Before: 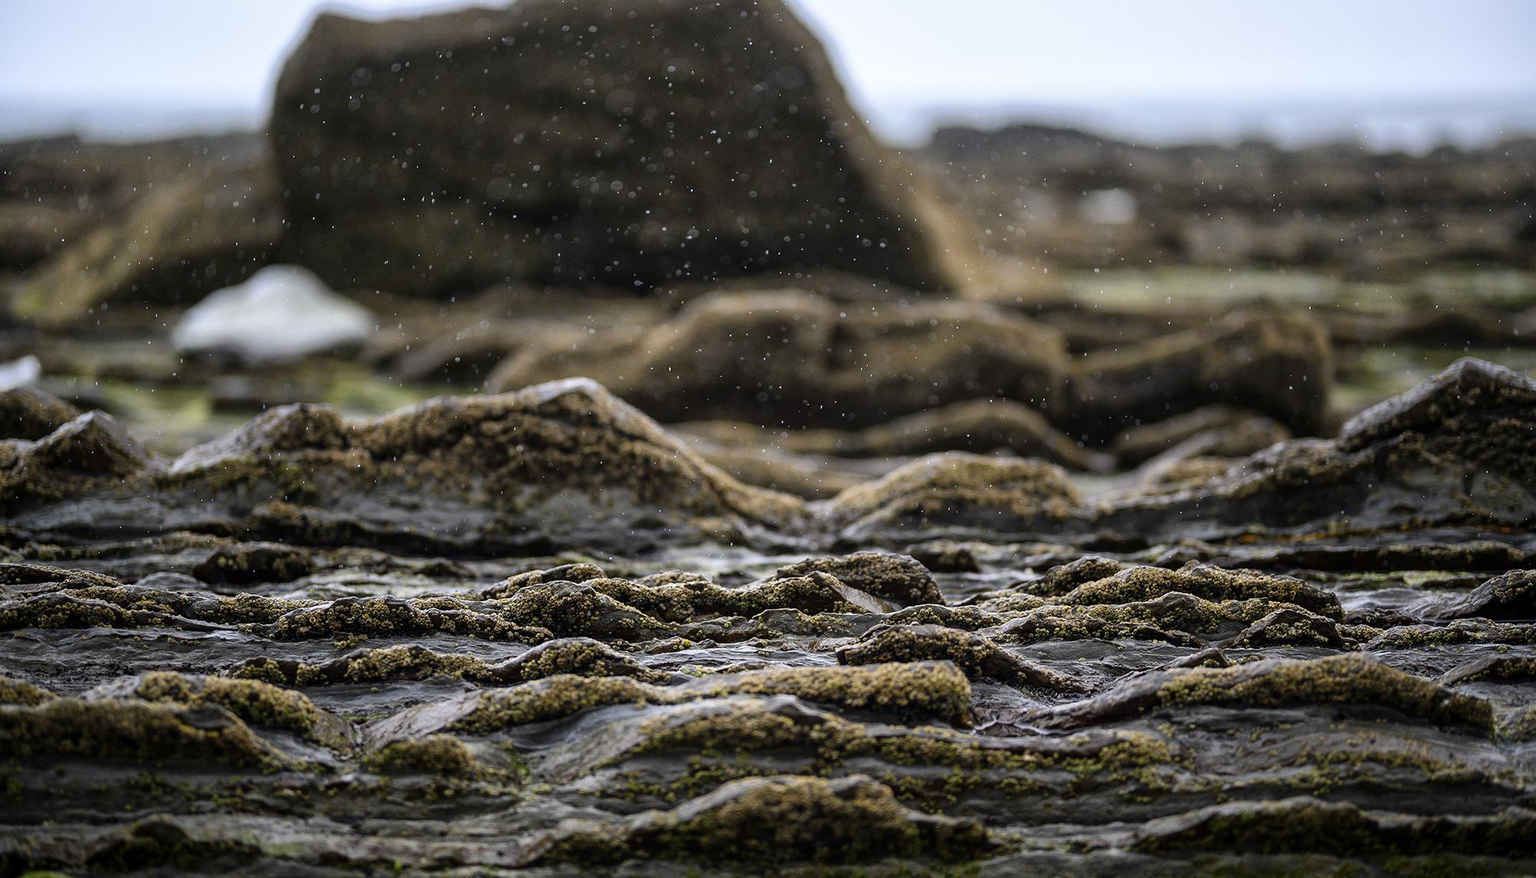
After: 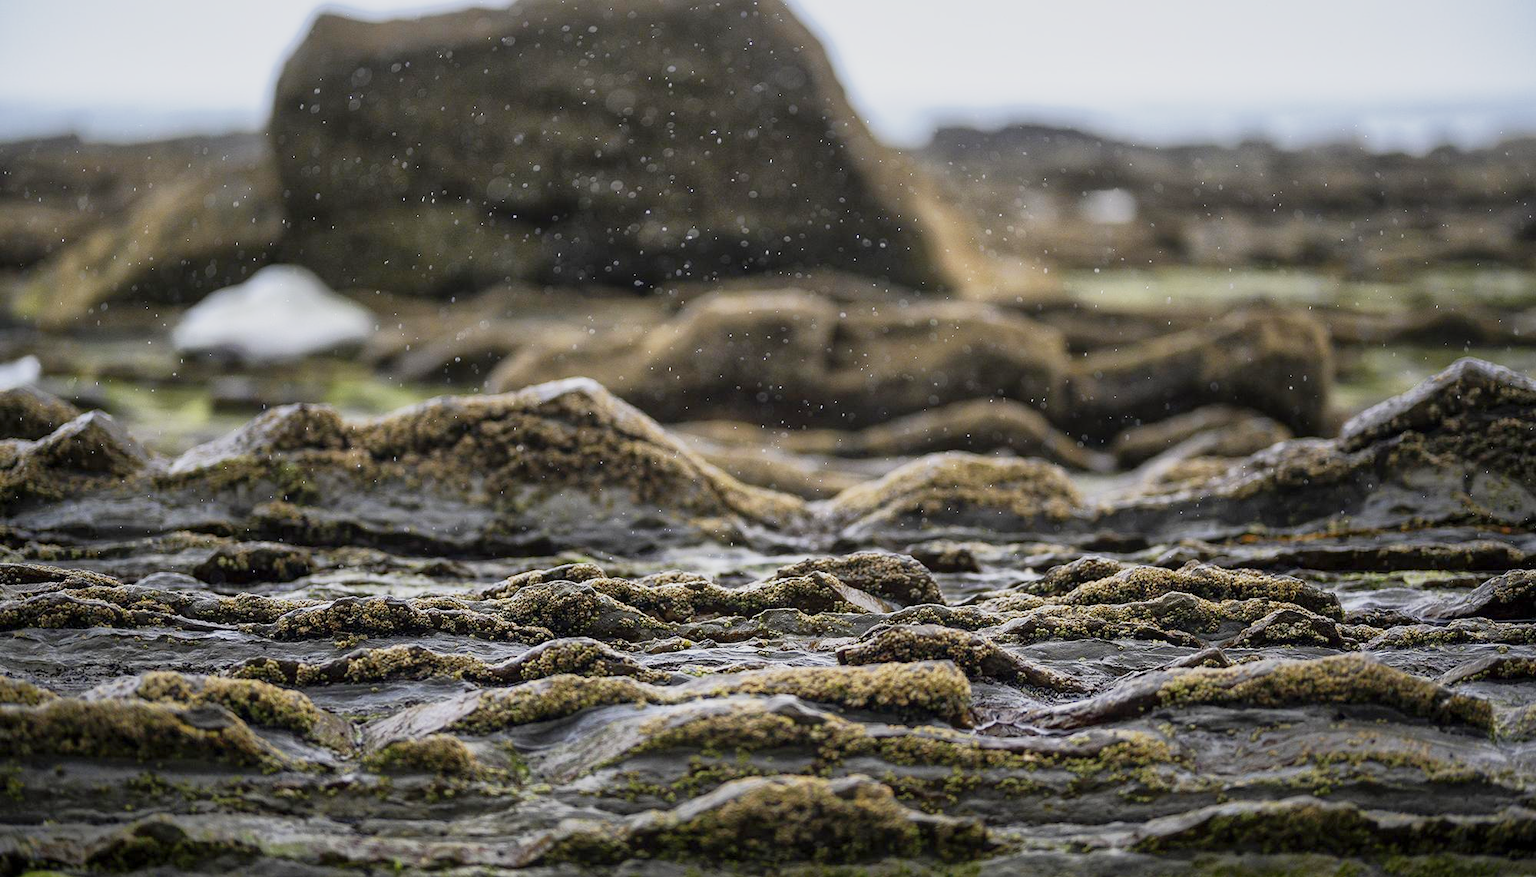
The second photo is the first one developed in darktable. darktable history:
base curve: curves: ch0 [(0, 0) (0.088, 0.125) (0.176, 0.251) (0.354, 0.501) (0.613, 0.749) (1, 0.877)], preserve colors none
shadows and highlights: on, module defaults
